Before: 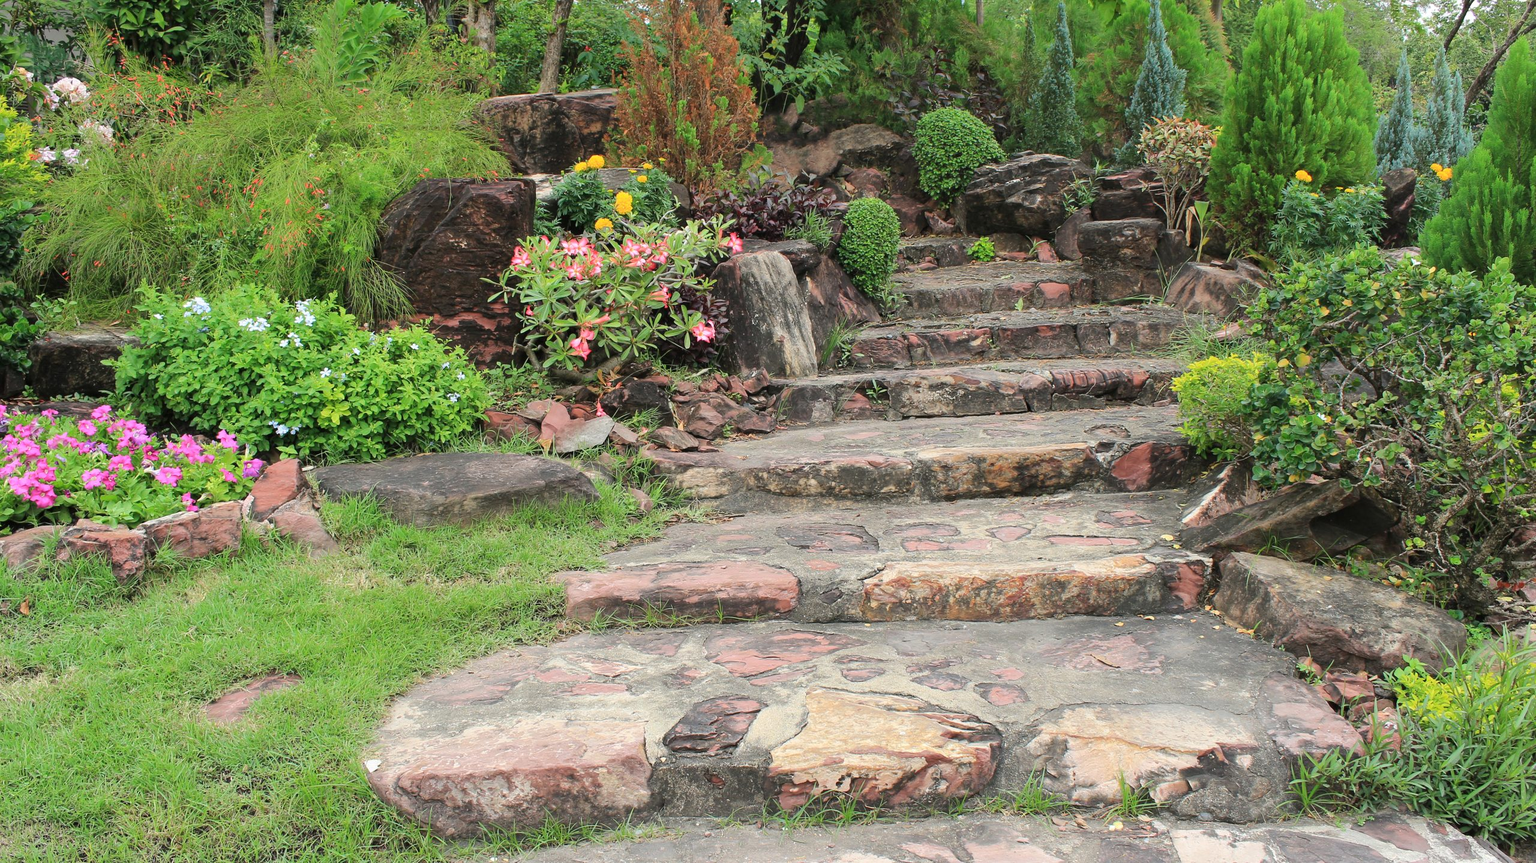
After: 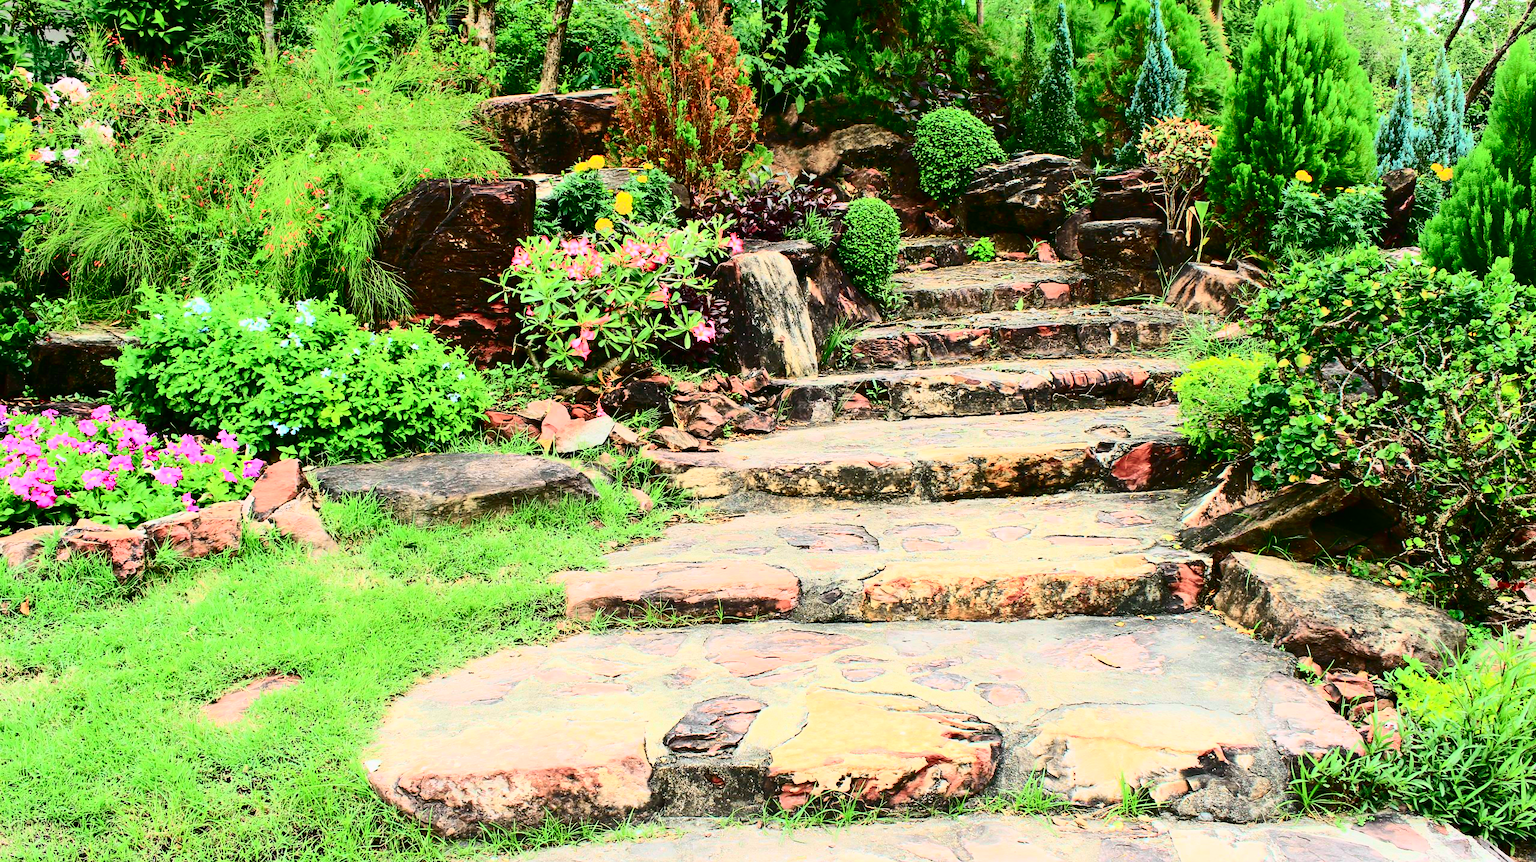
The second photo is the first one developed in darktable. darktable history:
tone curve: curves: ch0 [(0, 0.003) (0.044, 0.032) (0.12, 0.089) (0.197, 0.168) (0.281, 0.273) (0.468, 0.548) (0.588, 0.71) (0.701, 0.815) (0.86, 0.922) (1, 0.982)]; ch1 [(0, 0) (0.247, 0.215) (0.433, 0.382) (0.466, 0.426) (0.493, 0.481) (0.501, 0.5) (0.517, 0.524) (0.557, 0.582) (0.598, 0.651) (0.671, 0.735) (0.796, 0.85) (1, 1)]; ch2 [(0, 0) (0.249, 0.216) (0.357, 0.317) (0.448, 0.432) (0.478, 0.492) (0.498, 0.499) (0.517, 0.53) (0.537, 0.57) (0.569, 0.623) (0.61, 0.663) (0.706, 0.75) (0.808, 0.809) (0.991, 0.968)], color space Lab, independent channels, preserve colors none
contrast brightness saturation: contrast 0.412, brightness 0.042, saturation 0.258
color balance rgb: linear chroma grading › global chroma 0.399%, perceptual saturation grading › global saturation 0.087%
